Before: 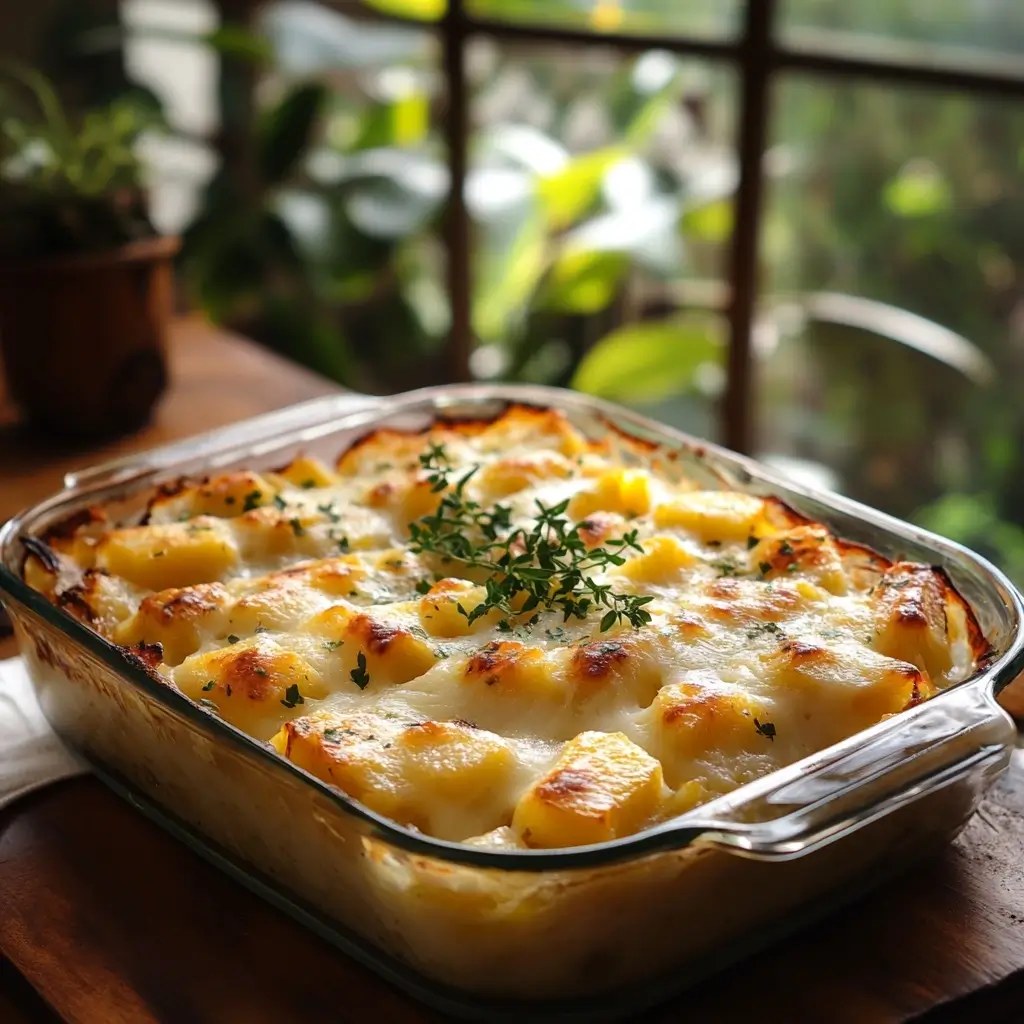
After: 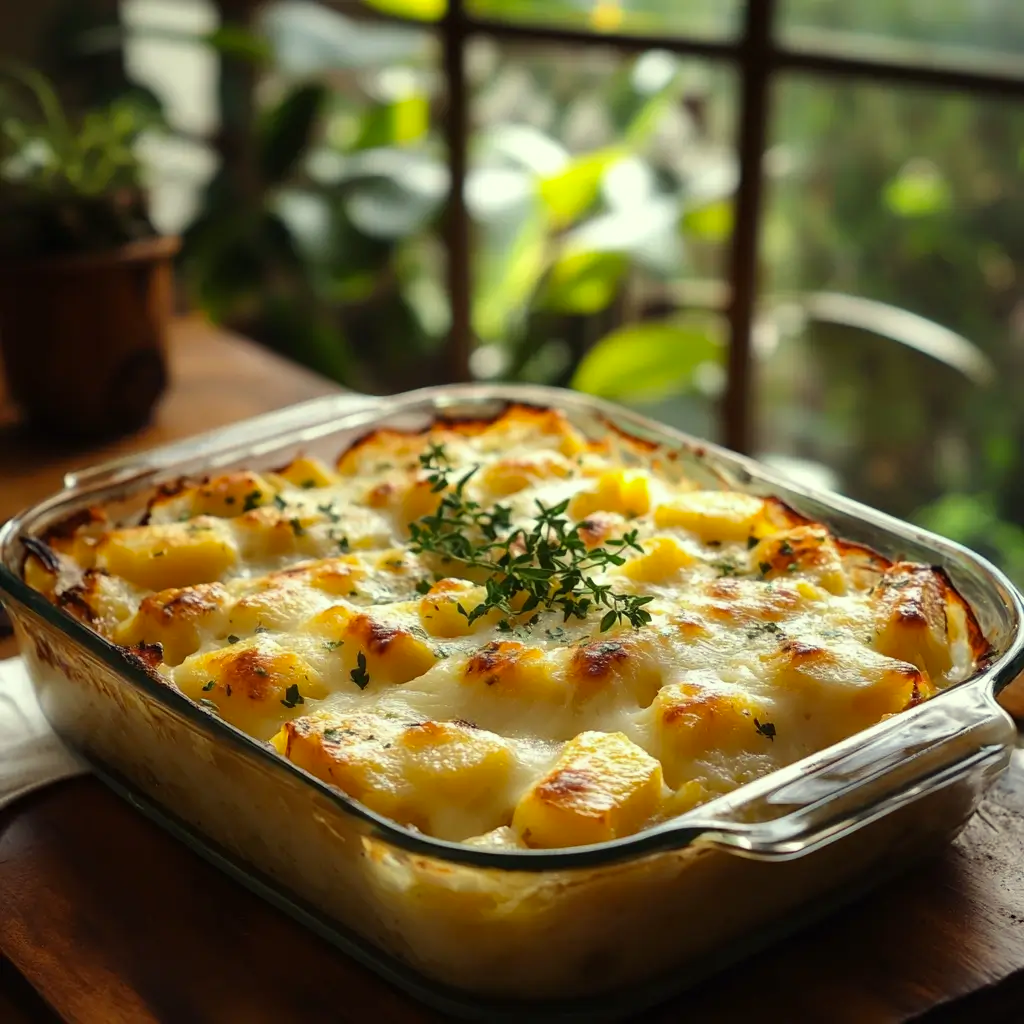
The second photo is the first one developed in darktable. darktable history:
color correction: highlights a* -5.94, highlights b* 11.19
